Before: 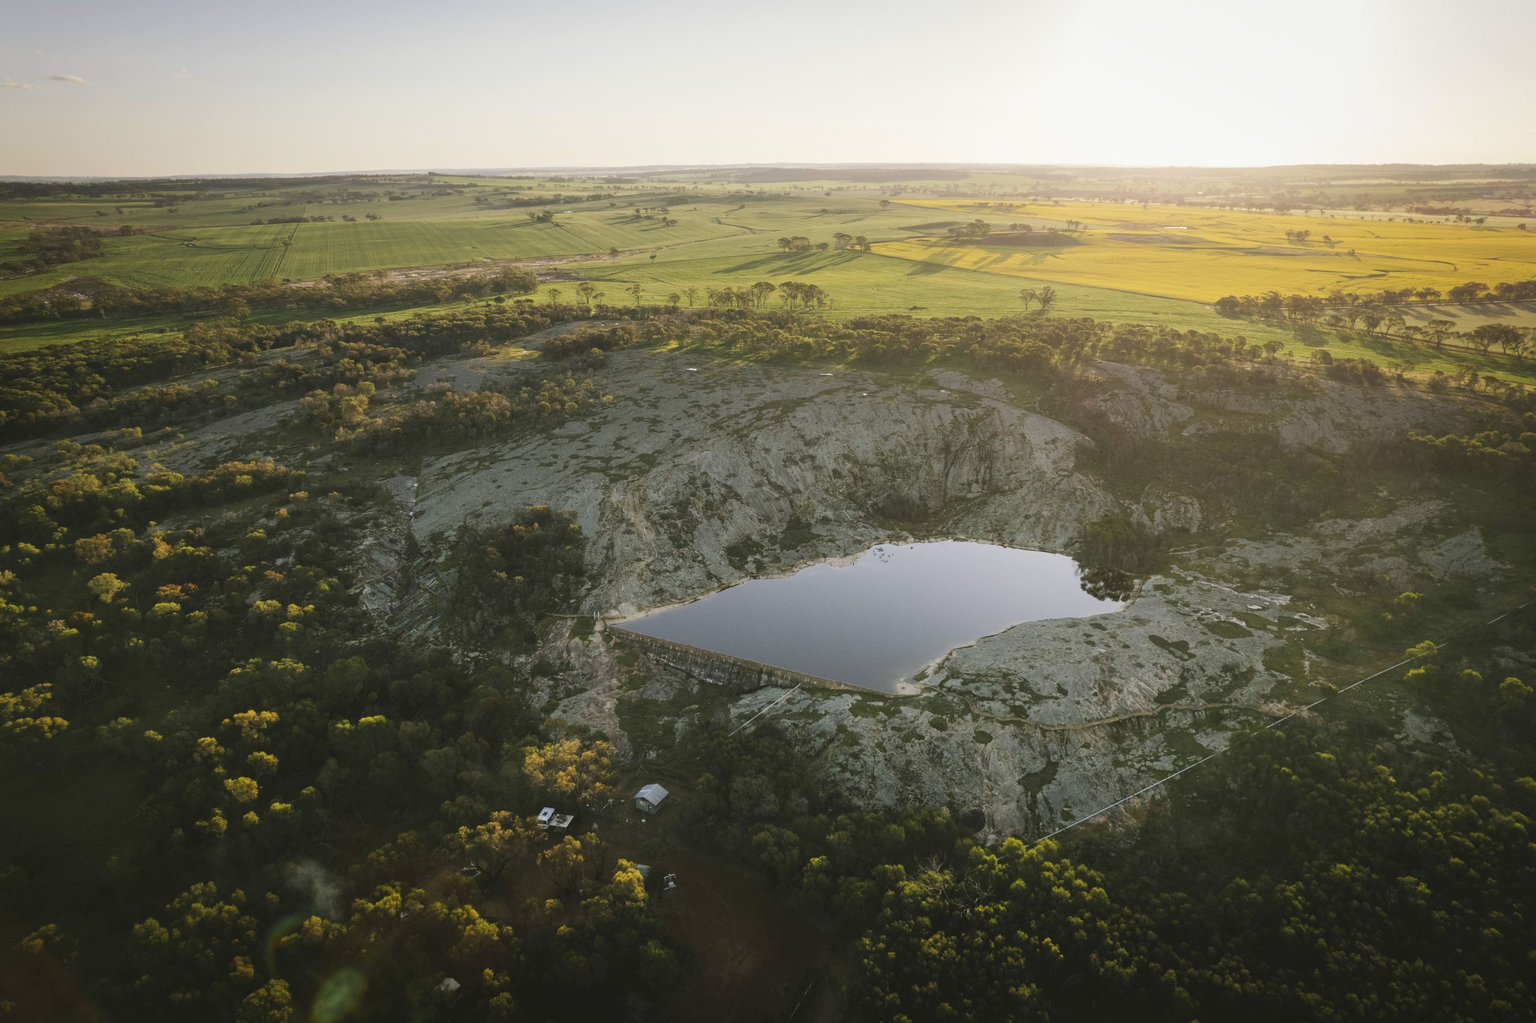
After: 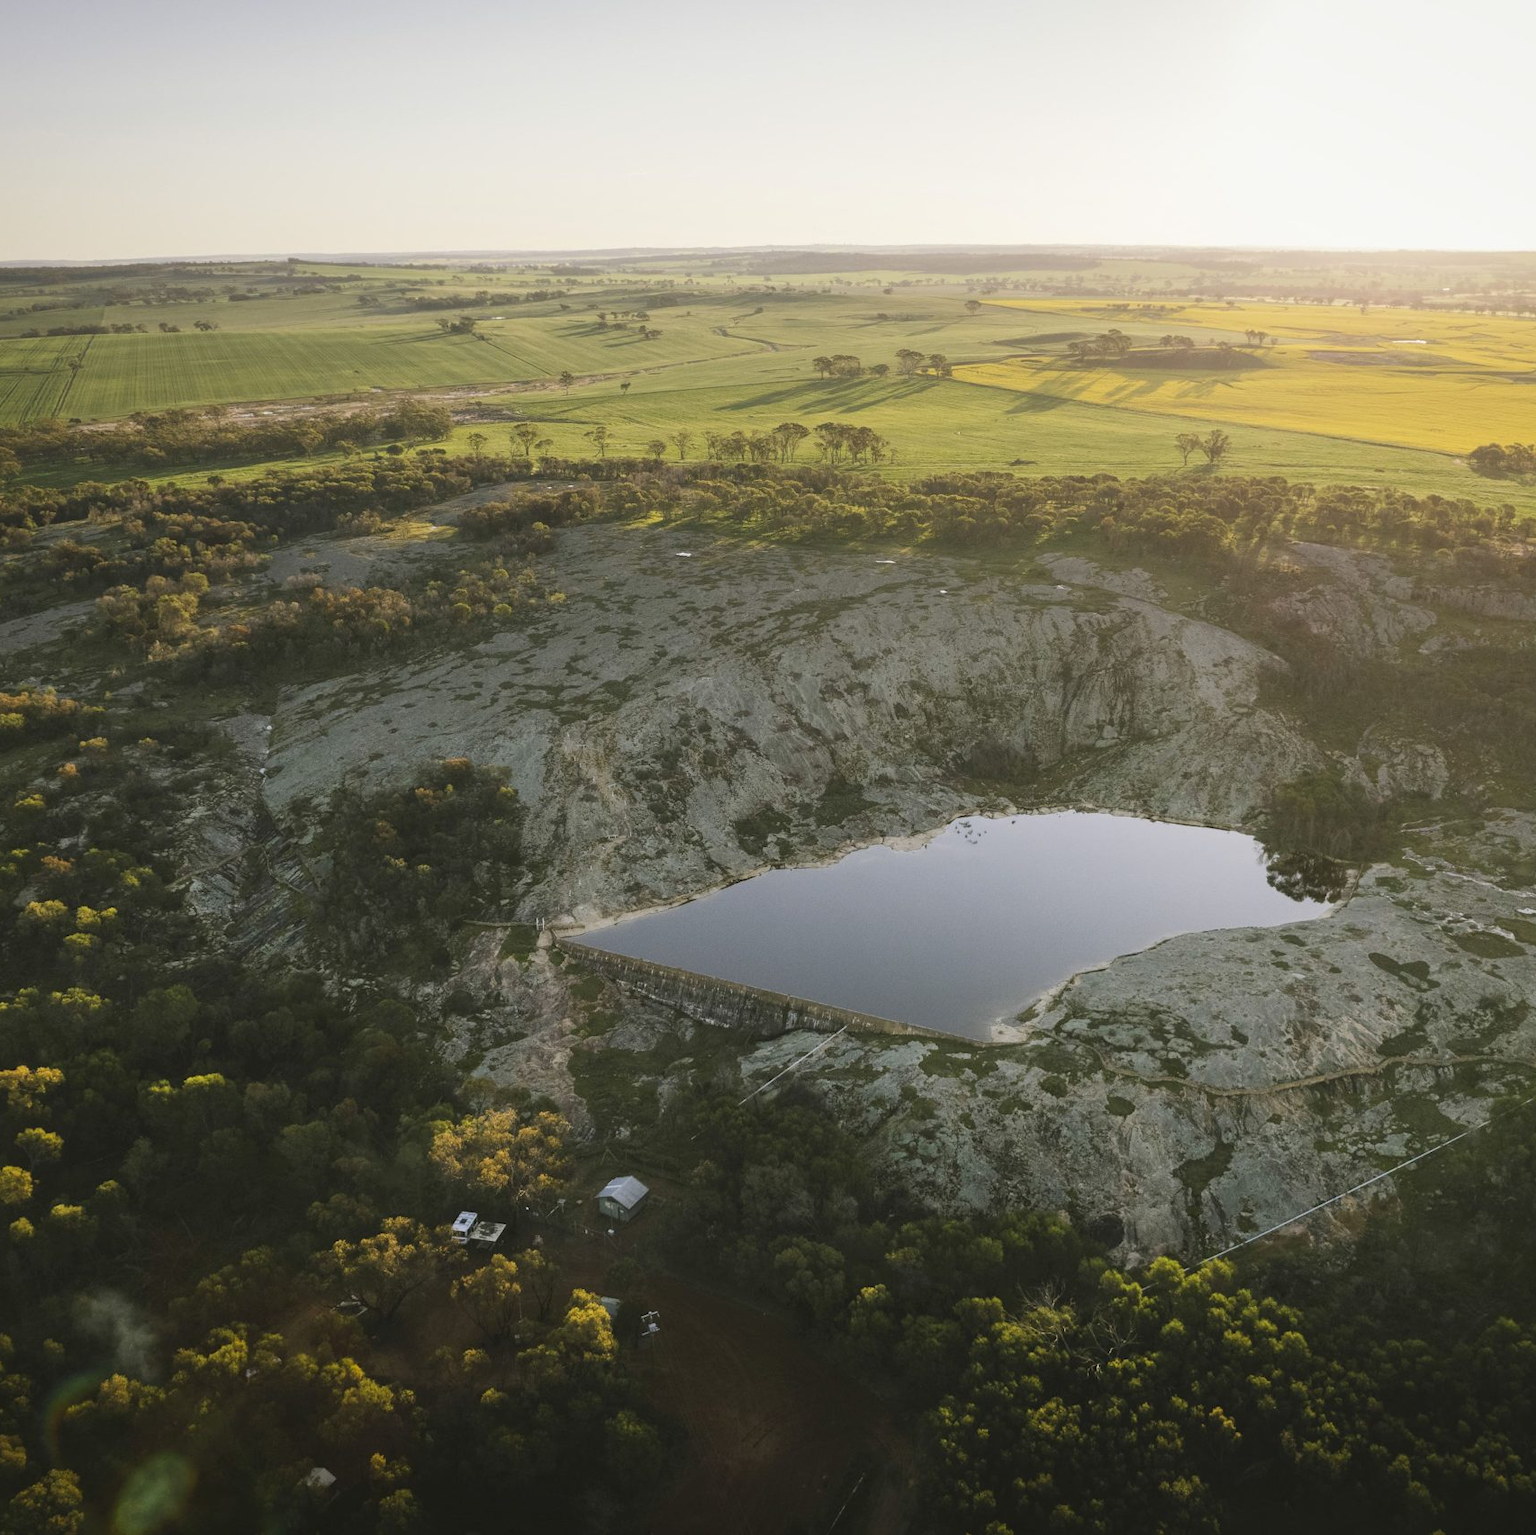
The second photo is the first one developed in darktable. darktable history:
crop: left 15.414%, right 17.917%
